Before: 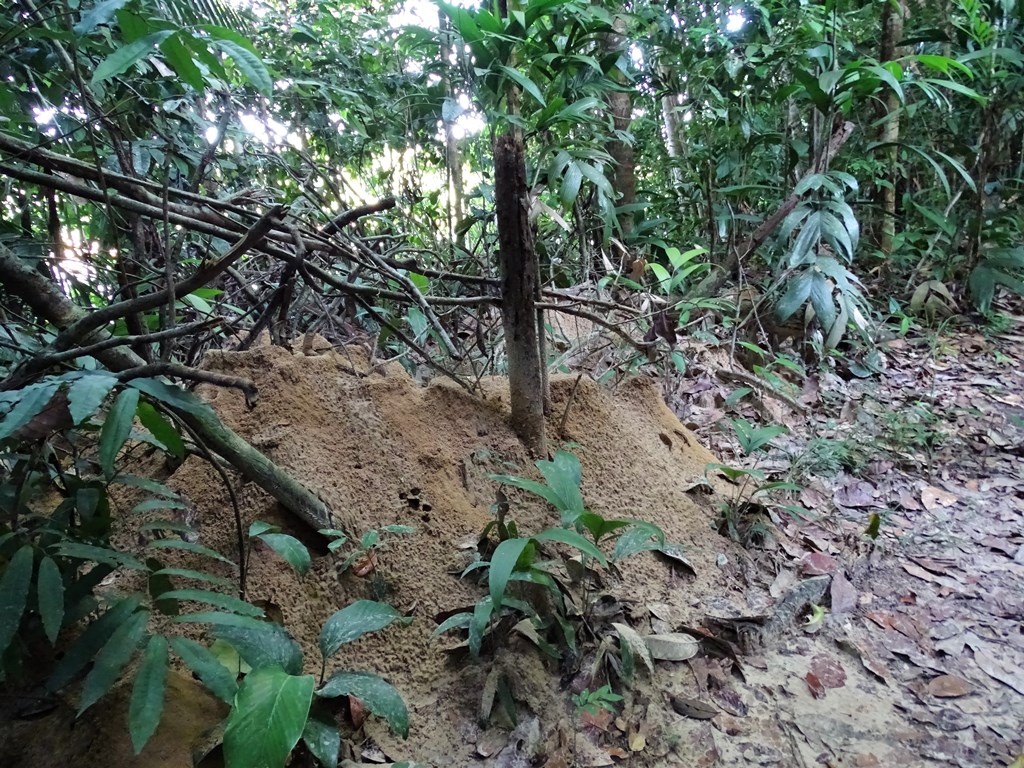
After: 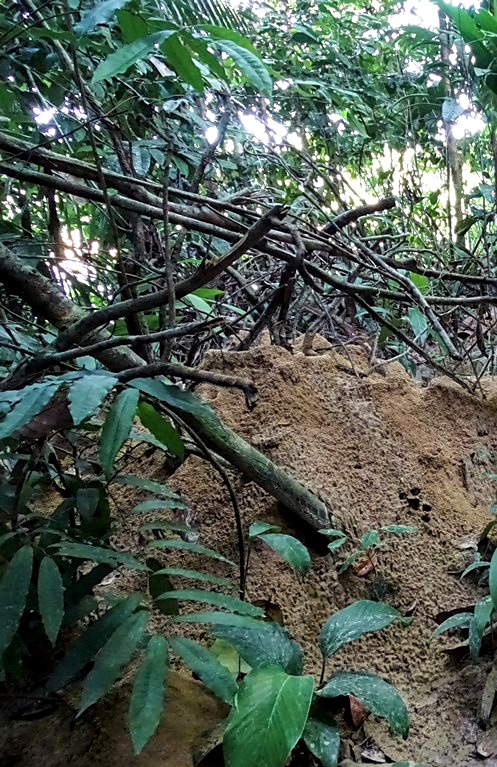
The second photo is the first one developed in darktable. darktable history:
crop and rotate: left 0.019%, top 0%, right 51.355%
local contrast: detail 130%
velvia: strength 14.49%
sharpen: radius 1.848, amount 0.39, threshold 1.242
